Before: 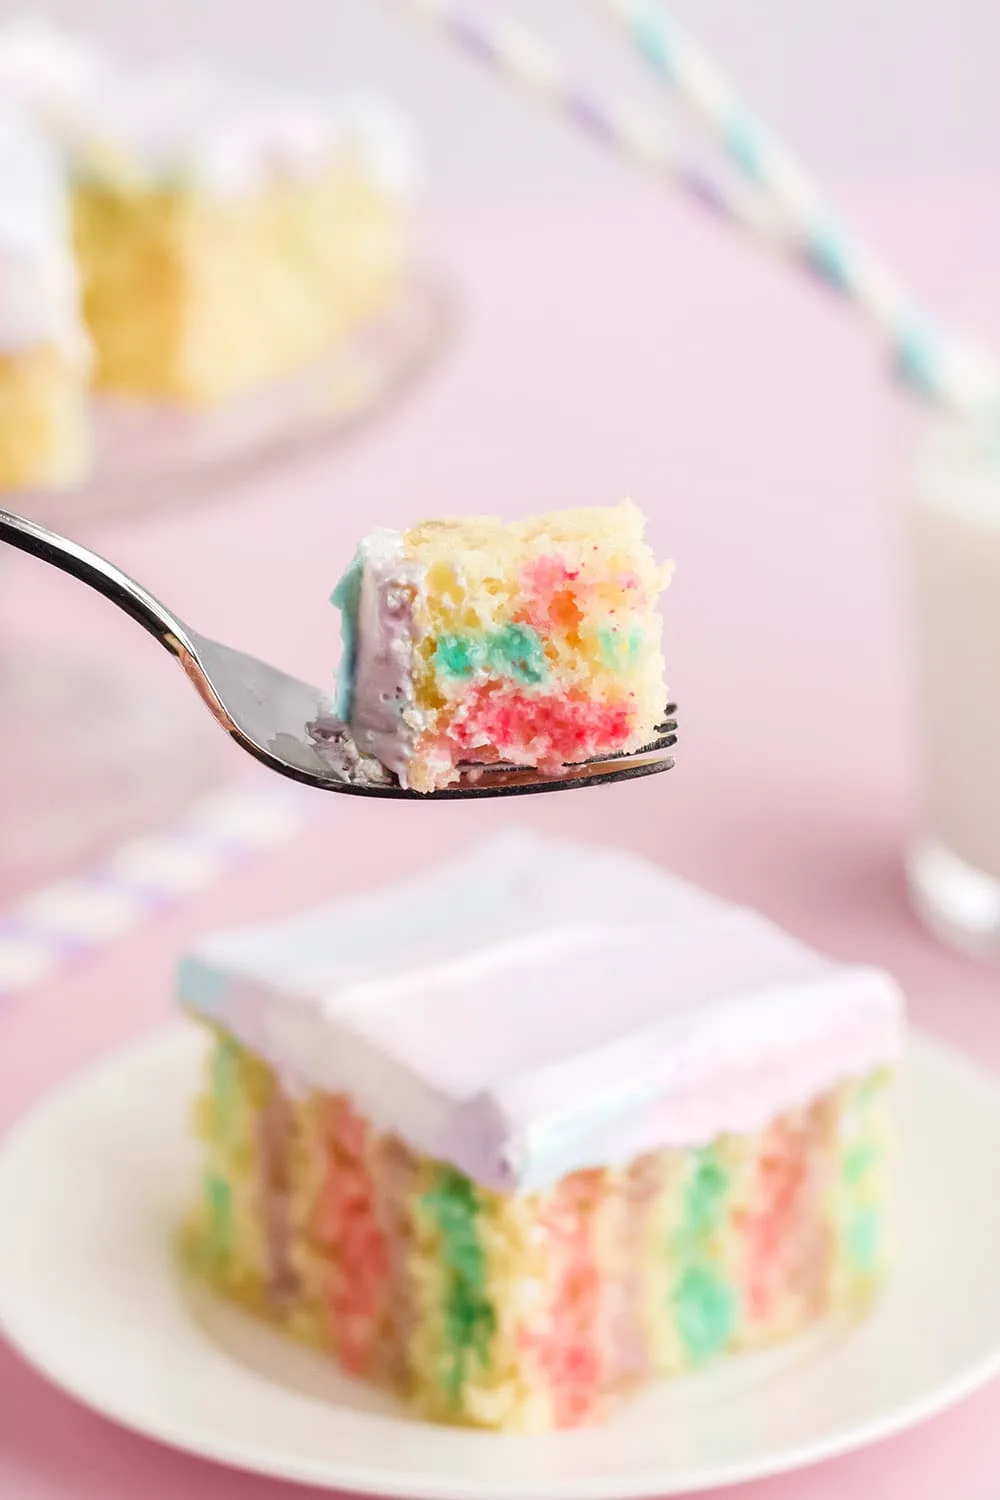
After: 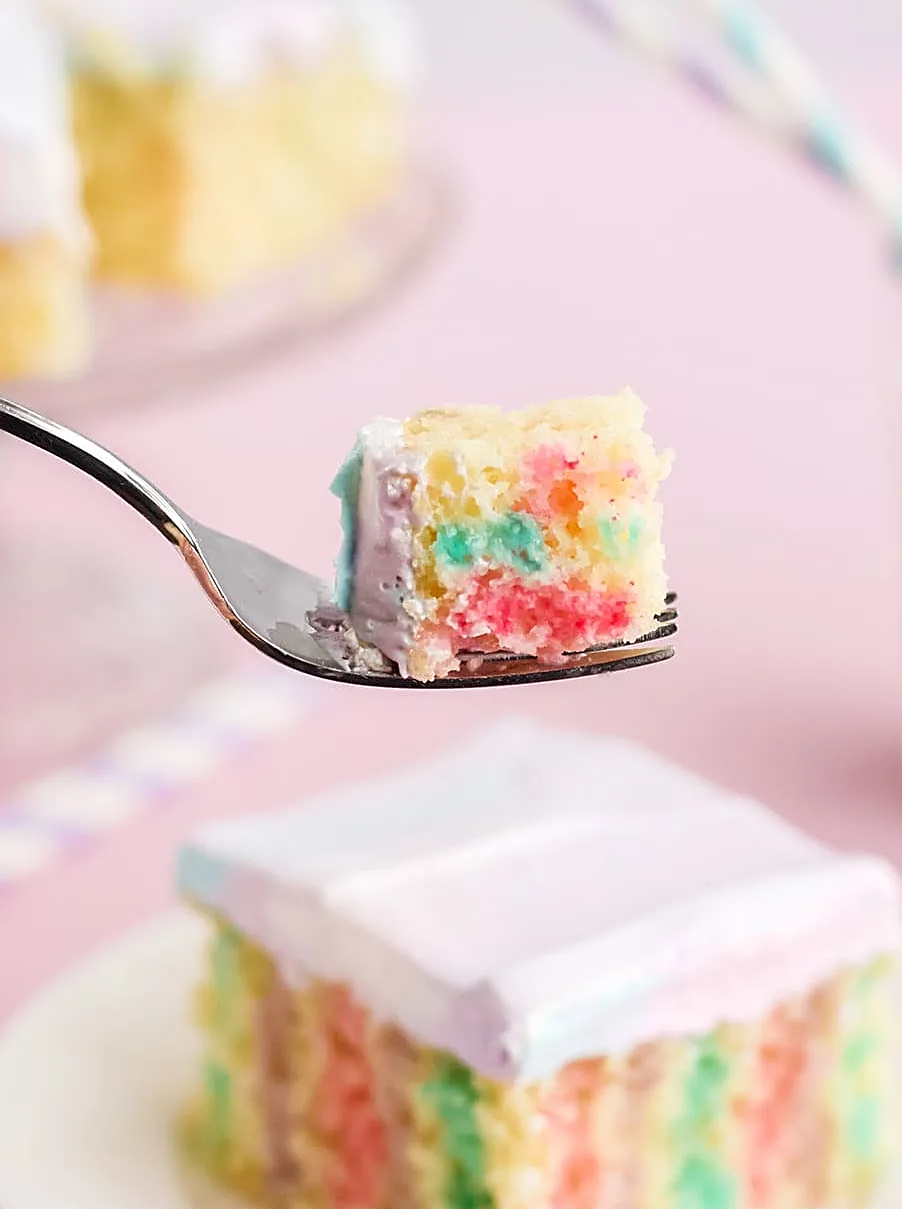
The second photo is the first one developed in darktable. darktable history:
sharpen: on, module defaults
crop: top 7.447%, right 9.737%, bottom 11.918%
